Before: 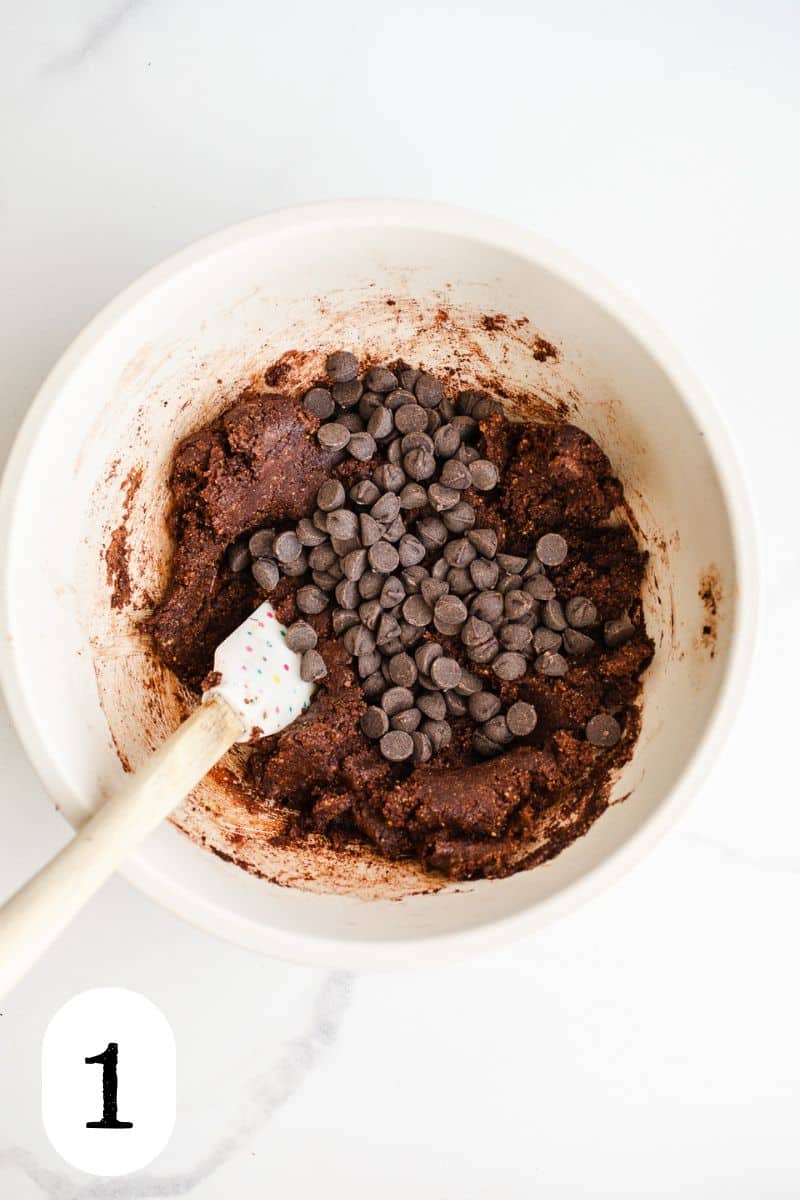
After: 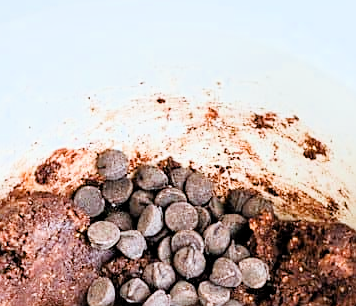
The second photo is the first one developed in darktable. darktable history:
crop: left 28.848%, top 16.874%, right 26.632%, bottom 57.576%
exposure: black level correction 0, exposure 1.387 EV, compensate highlight preservation false
color calibration: illuminant F (fluorescent), F source F9 (Cool White Deluxe 4150 K) – high CRI, x 0.374, y 0.373, temperature 4153.49 K, saturation algorithm version 1 (2020)
filmic rgb: black relative exposure -7.59 EV, white relative exposure 4.61 EV, threshold 6 EV, target black luminance 0%, hardness 3.57, latitude 50.42%, contrast 1.025, highlights saturation mix 9.14%, shadows ↔ highlights balance -0.19%, enable highlight reconstruction true
sharpen: on, module defaults
